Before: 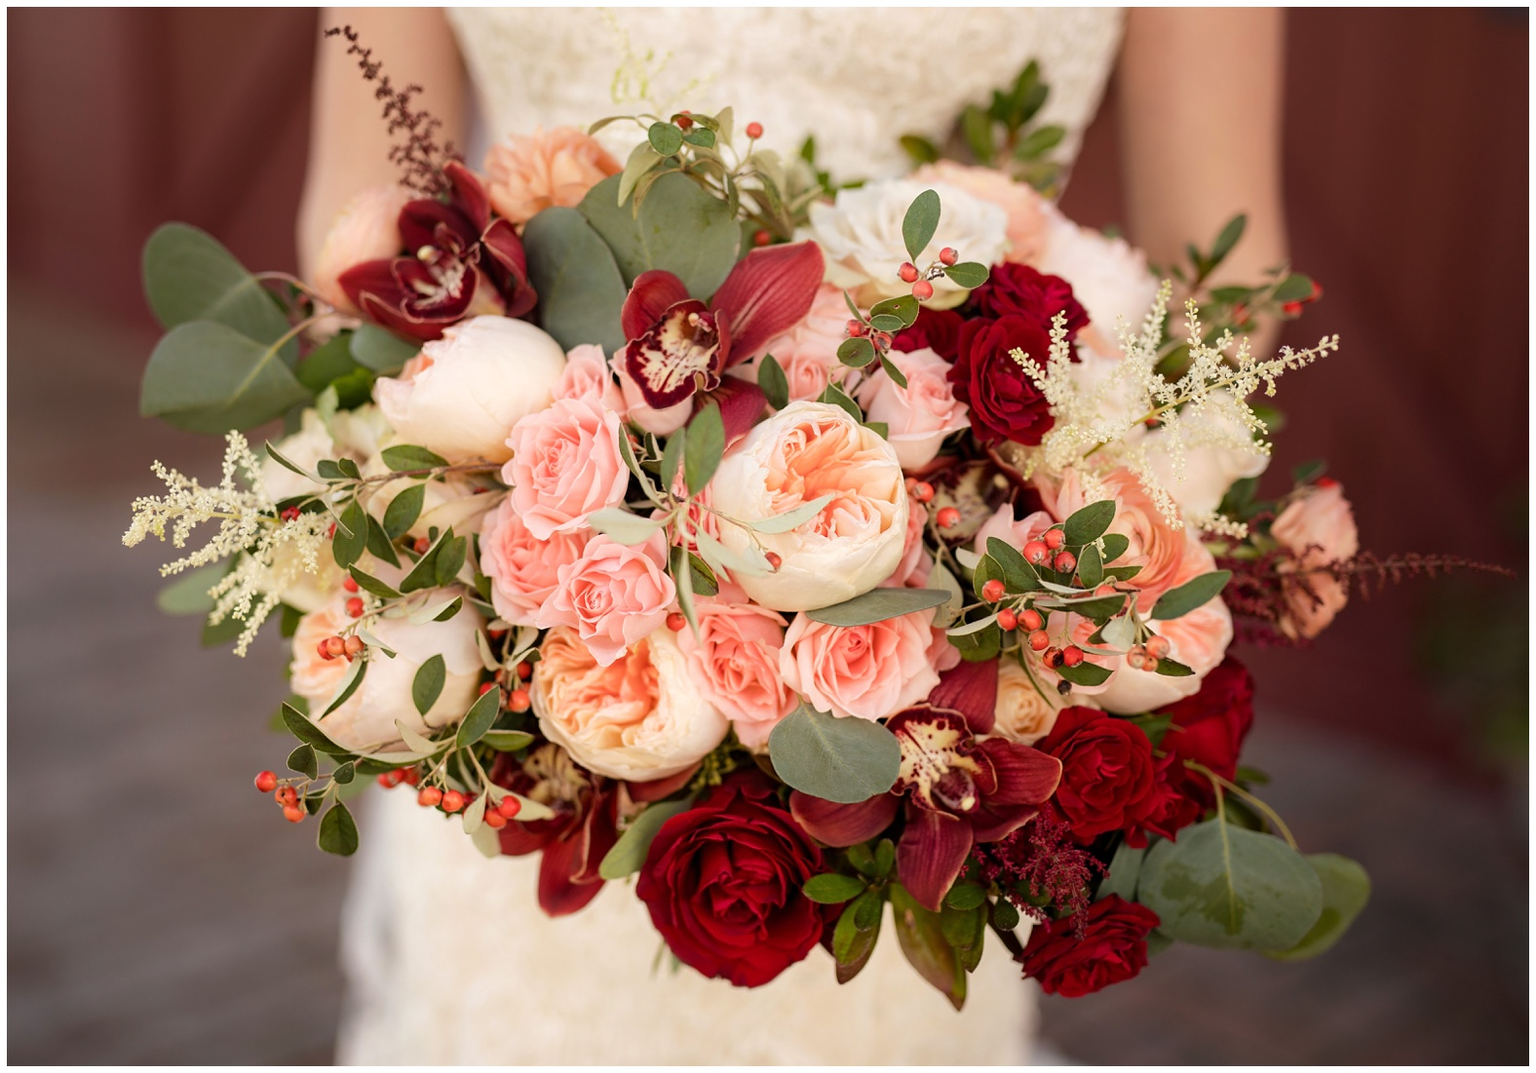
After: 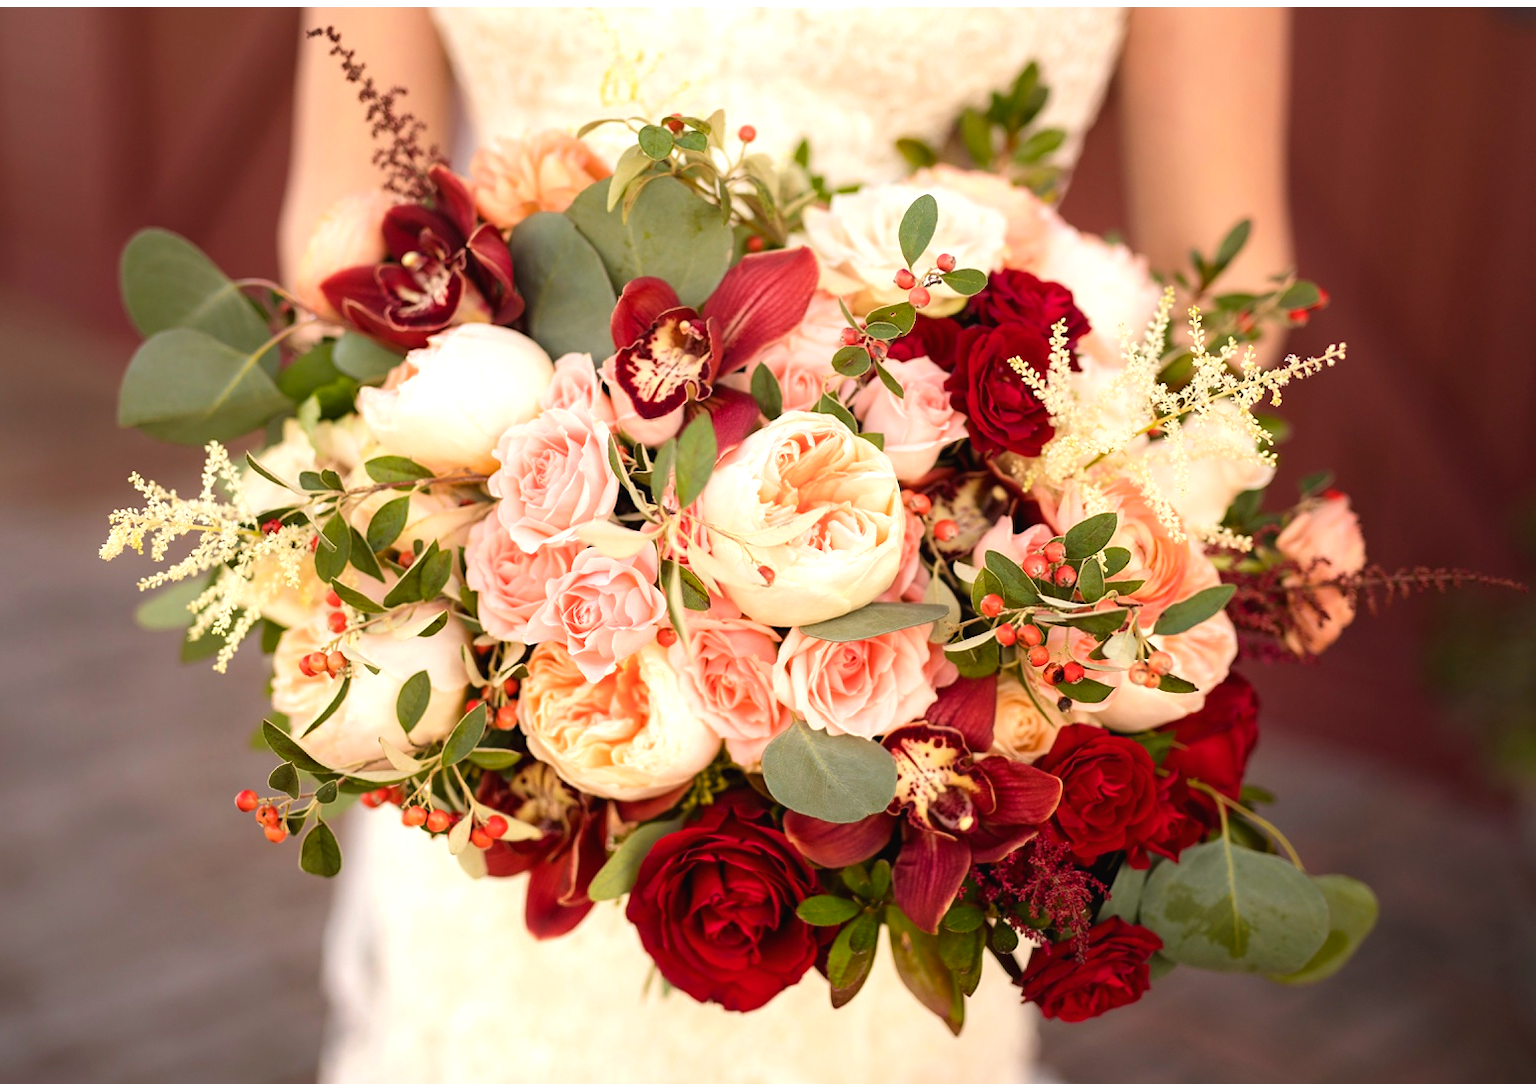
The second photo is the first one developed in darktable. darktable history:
color balance rgb: shadows lift › chroma 2%, shadows lift › hue 50°, power › hue 60°, highlights gain › chroma 1%, highlights gain › hue 60°, global offset › luminance 0.25%, global vibrance 30%
crop and rotate: left 1.774%, right 0.633%, bottom 1.28%
exposure: black level correction 0.001, exposure 0.5 EV, compensate exposure bias true, compensate highlight preservation false
